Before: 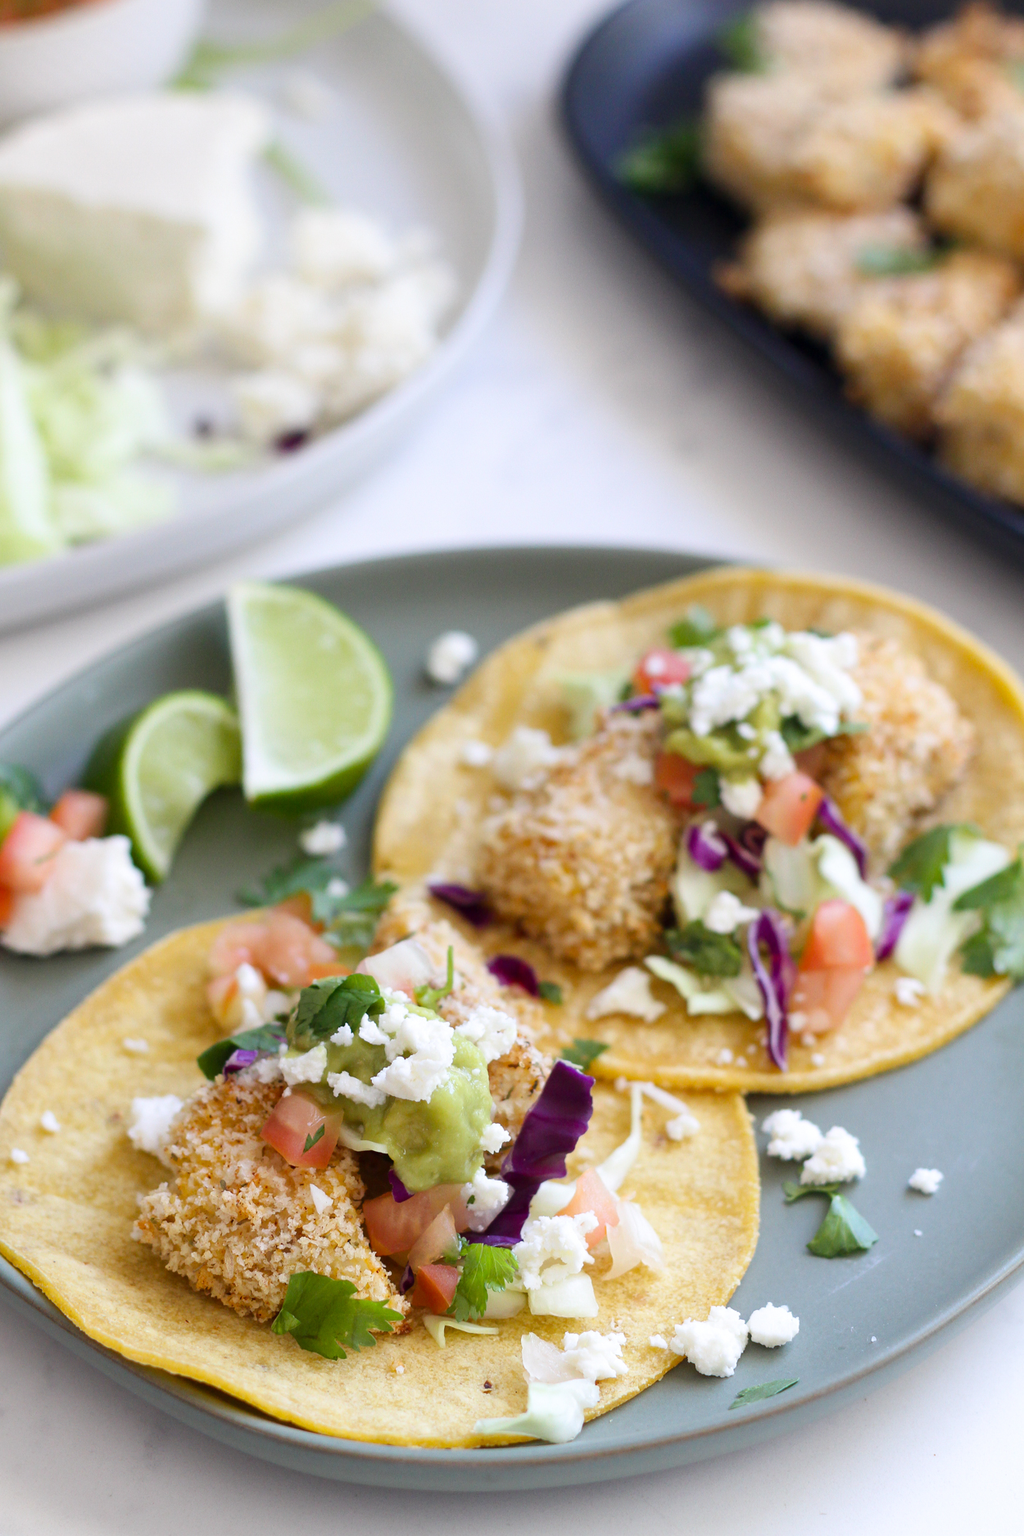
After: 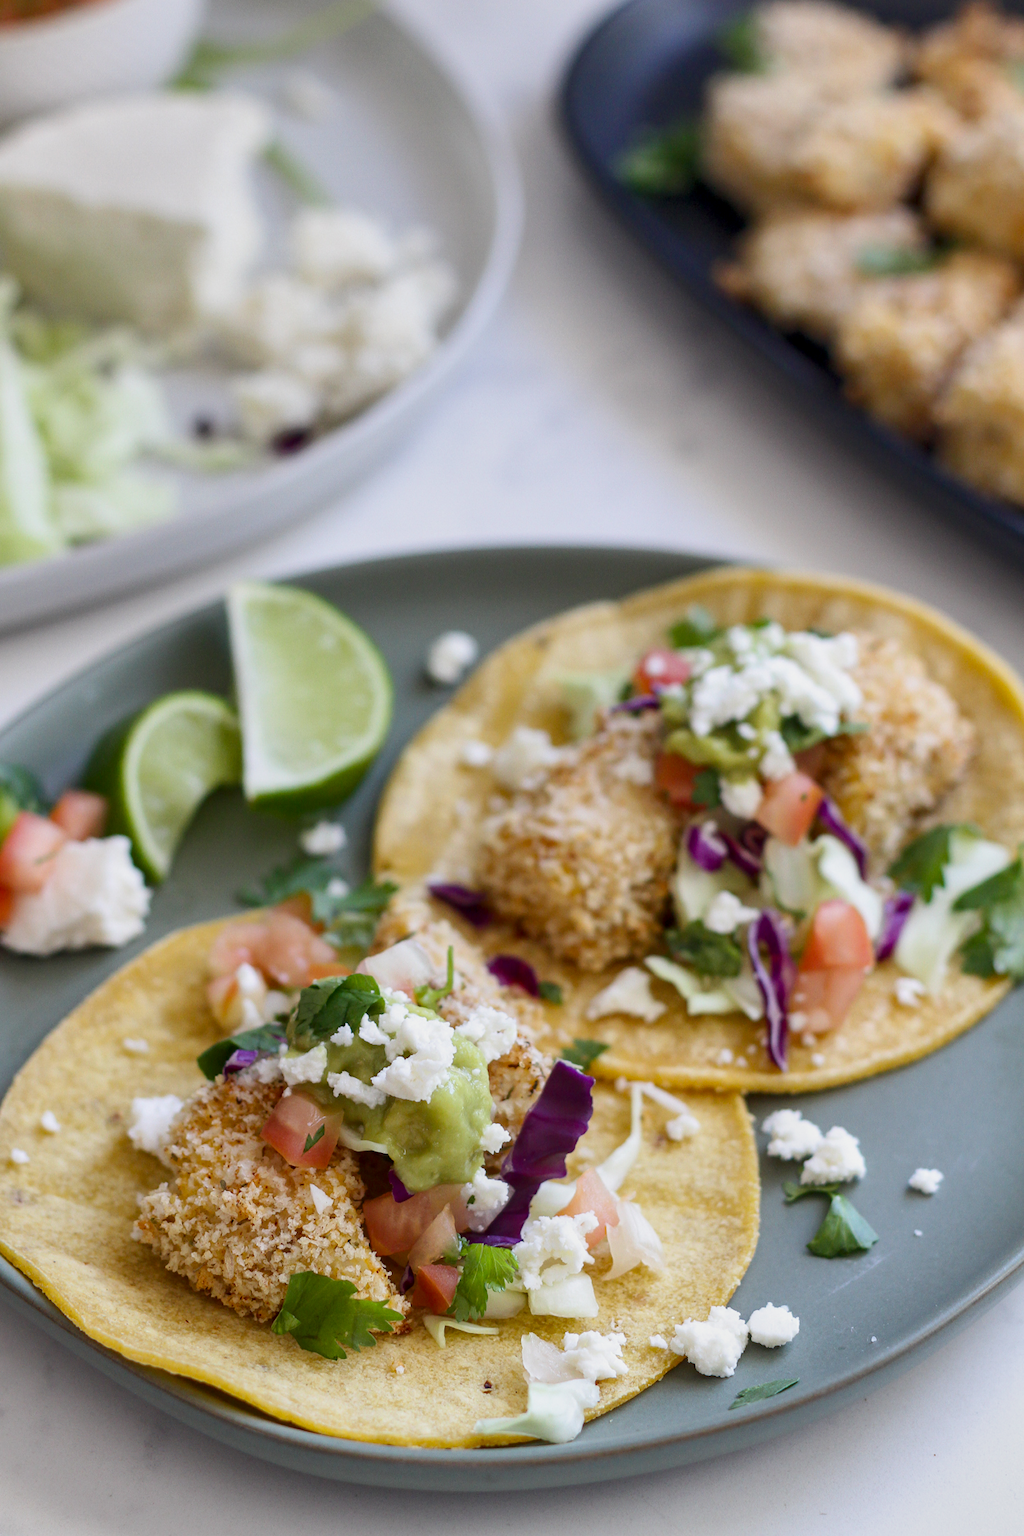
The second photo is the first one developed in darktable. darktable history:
local contrast: on, module defaults
tone equalizer: -8 EV 0.24 EV, -7 EV 0.39 EV, -6 EV 0.446 EV, -5 EV 0.286 EV, -3 EV -0.273 EV, -2 EV -0.444 EV, -1 EV -0.405 EV, +0 EV -0.277 EV
shadows and highlights: shadows 58.61, soften with gaussian
